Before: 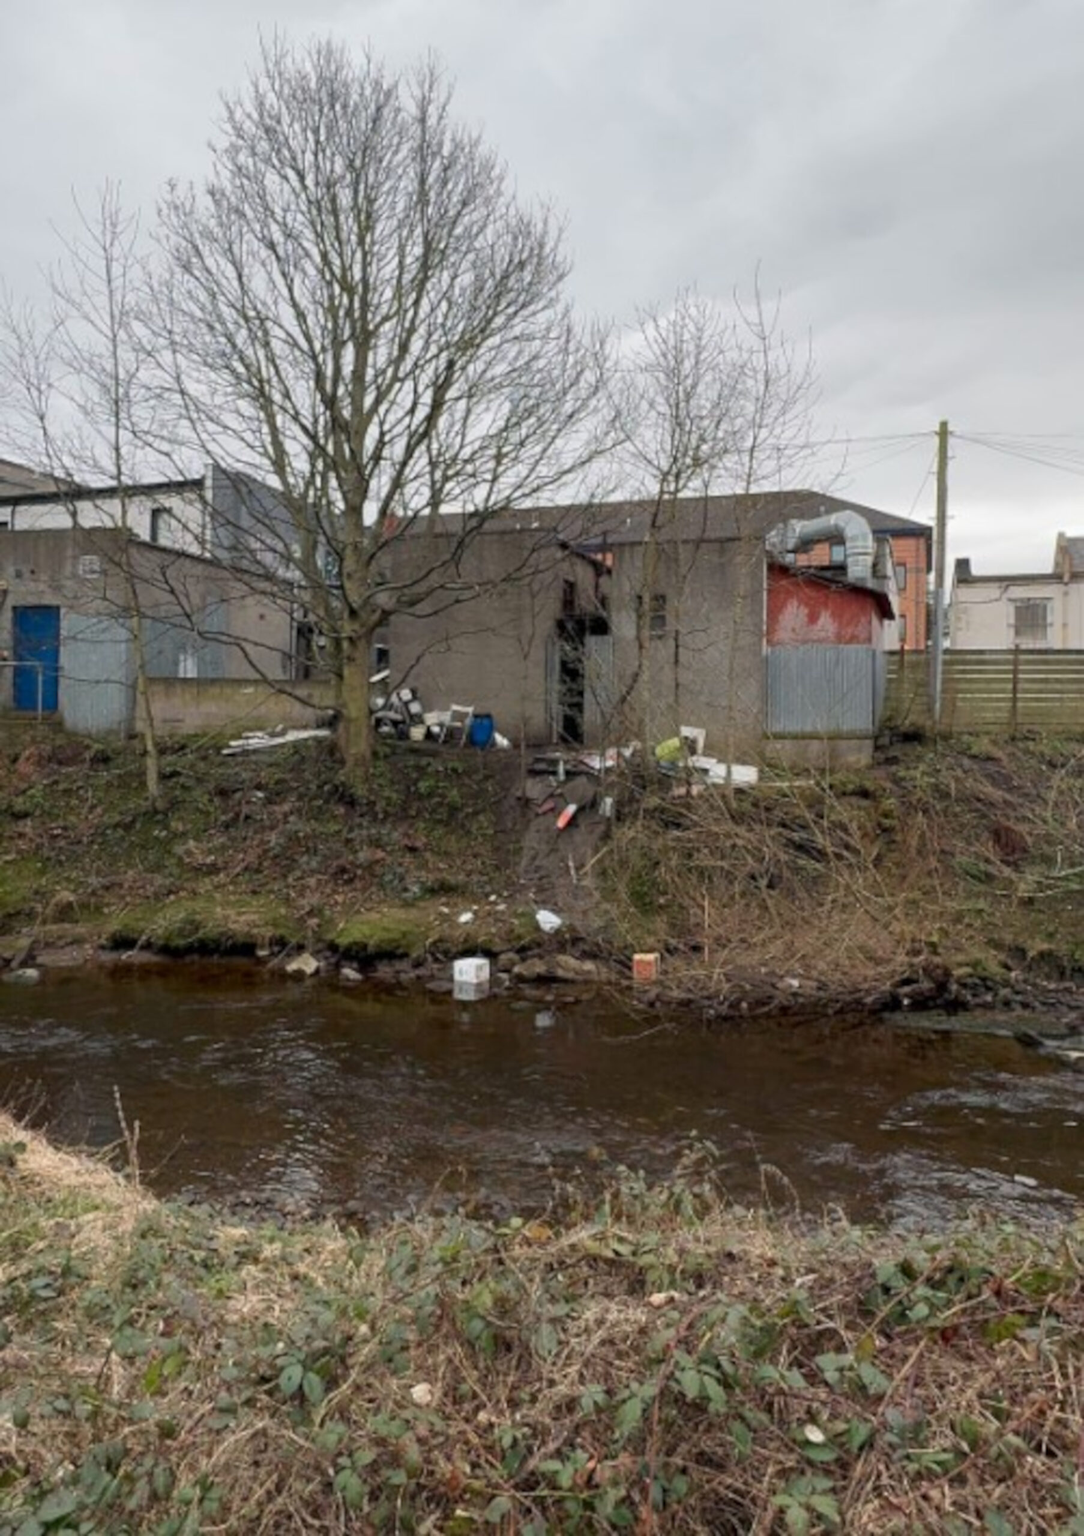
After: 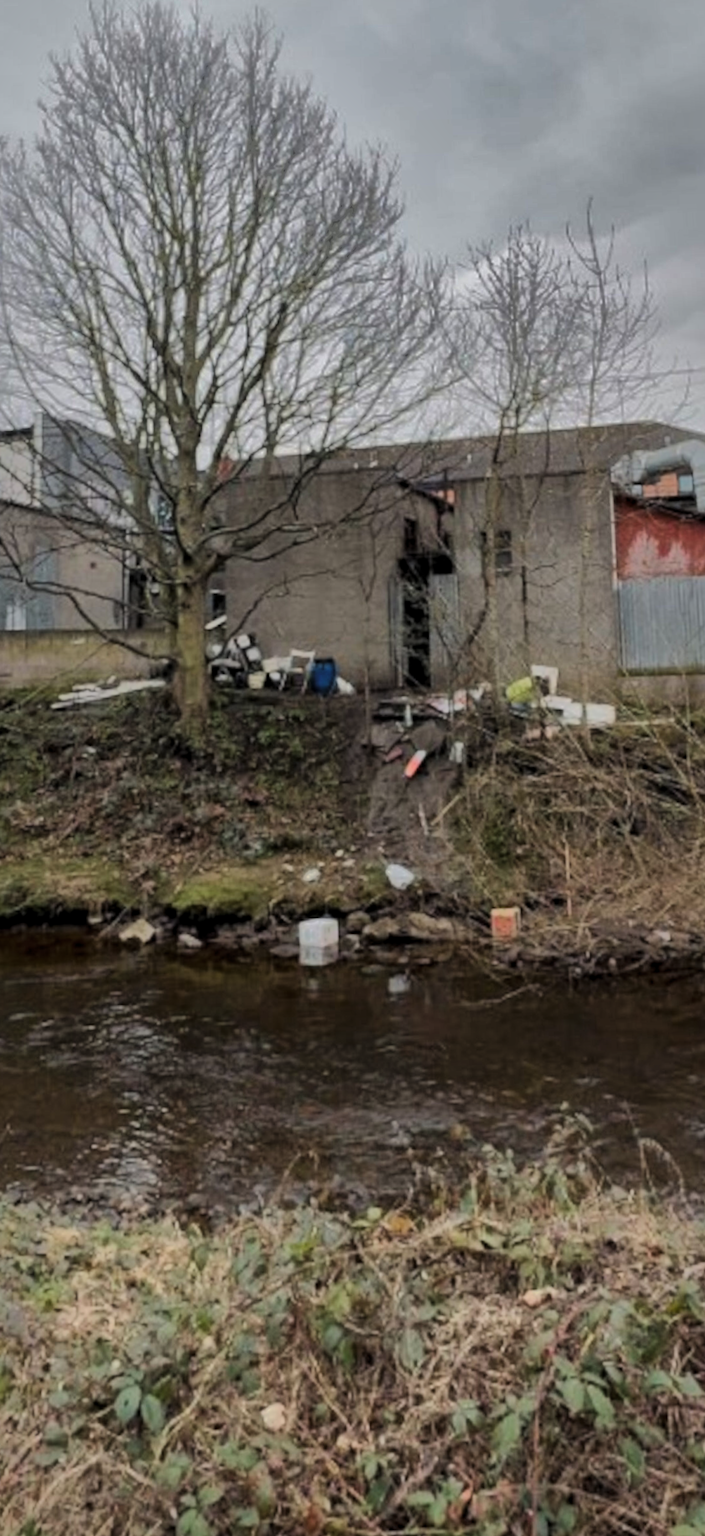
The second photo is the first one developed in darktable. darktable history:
shadows and highlights: shadows 38.43, highlights -74.54
crop and rotate: left 13.409%, right 19.924%
rotate and perspective: rotation -1.68°, lens shift (vertical) -0.146, crop left 0.049, crop right 0.912, crop top 0.032, crop bottom 0.96
tone curve: curves: ch0 [(0.029, 0) (0.134, 0.063) (0.249, 0.198) (0.378, 0.365) (0.499, 0.529) (1, 1)], color space Lab, linked channels, preserve colors none
